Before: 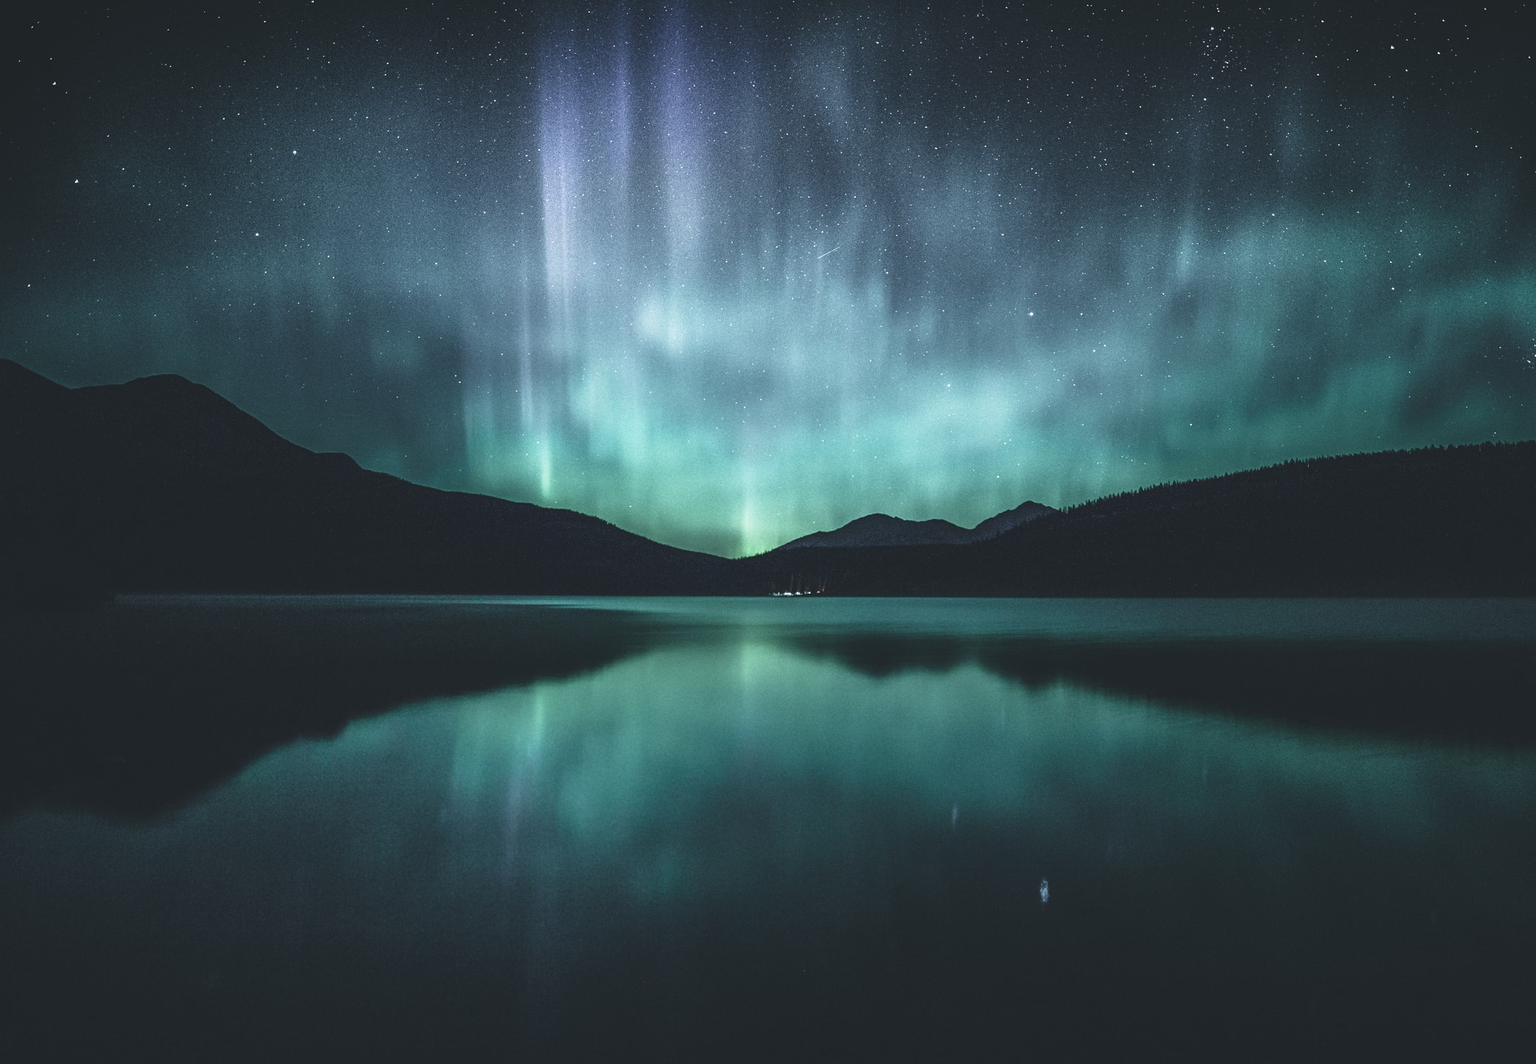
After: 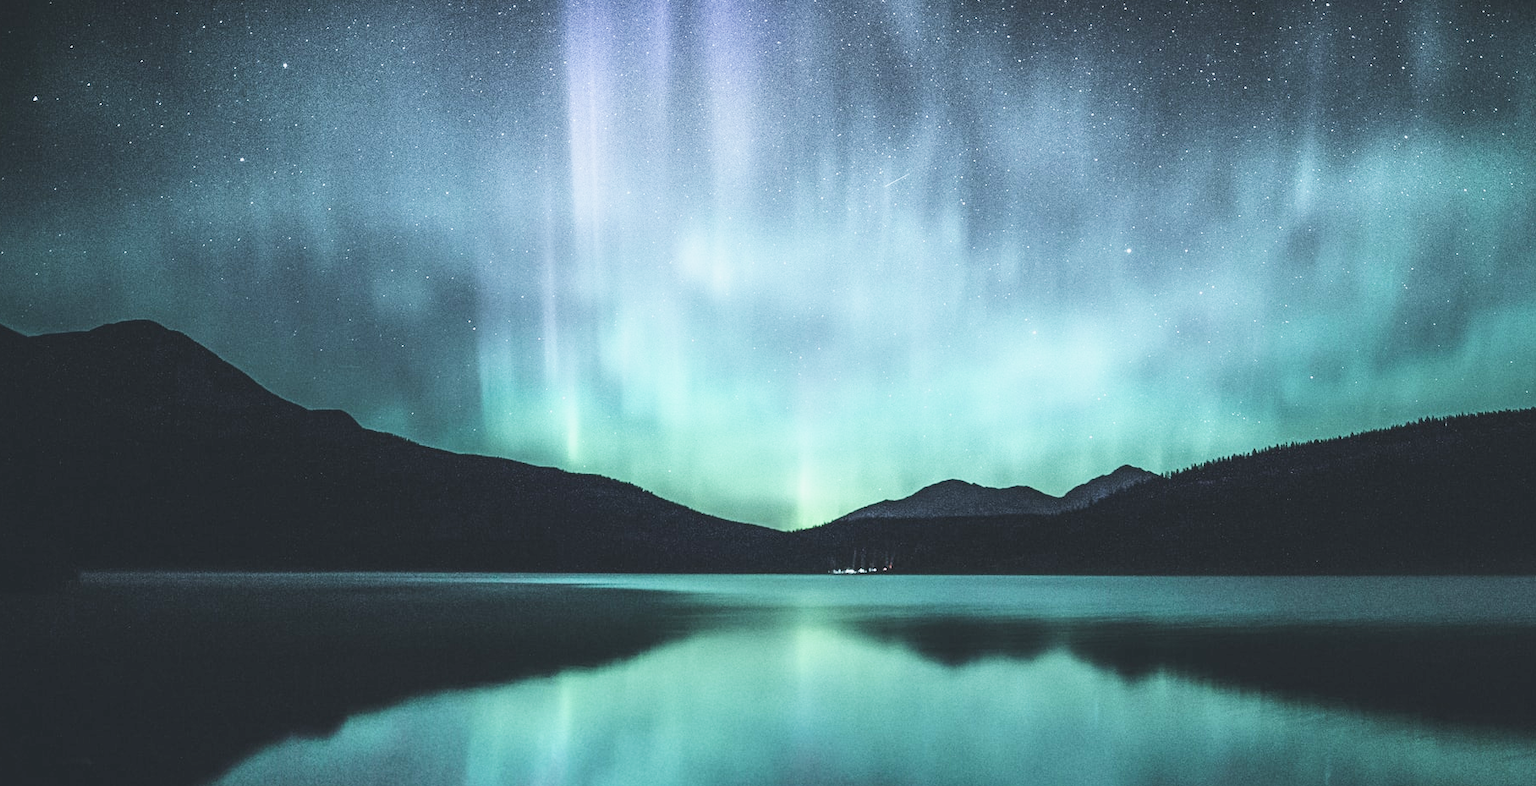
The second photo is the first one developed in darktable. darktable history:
filmic rgb: black relative exposure -7.5 EV, white relative exposure 5 EV, hardness 3.31, contrast 1.3, contrast in shadows safe
exposure: black level correction 0, exposure 1.2 EV, compensate highlight preservation false
color balance: mode lift, gamma, gain (sRGB)
crop: left 3.015%, top 8.969%, right 9.647%, bottom 26.457%
shadows and highlights: shadows 62.66, white point adjustment 0.37, highlights -34.44, compress 83.82%
